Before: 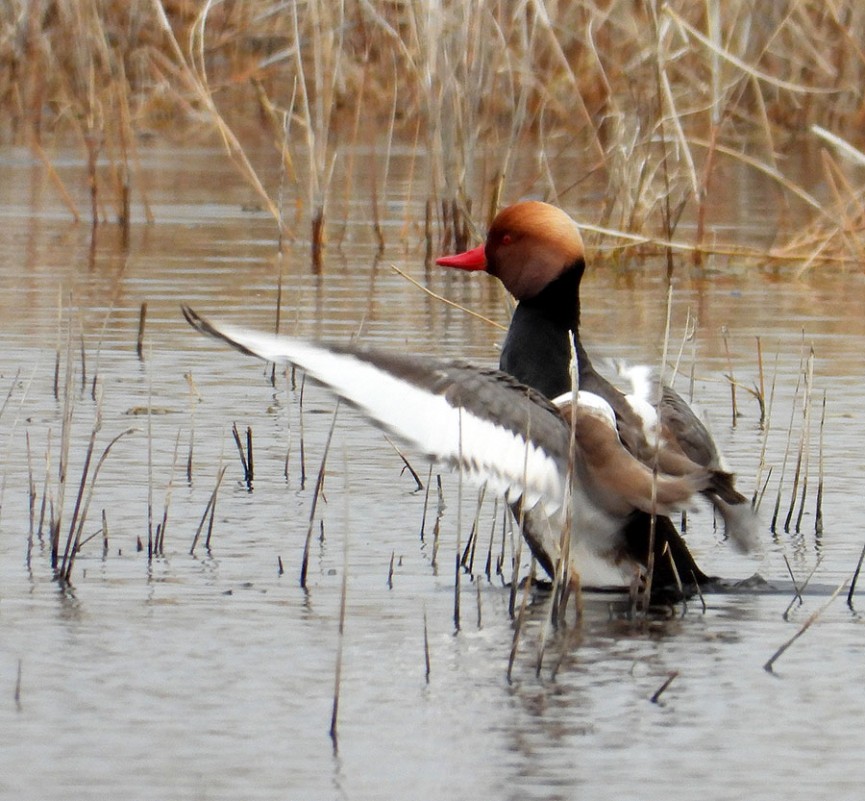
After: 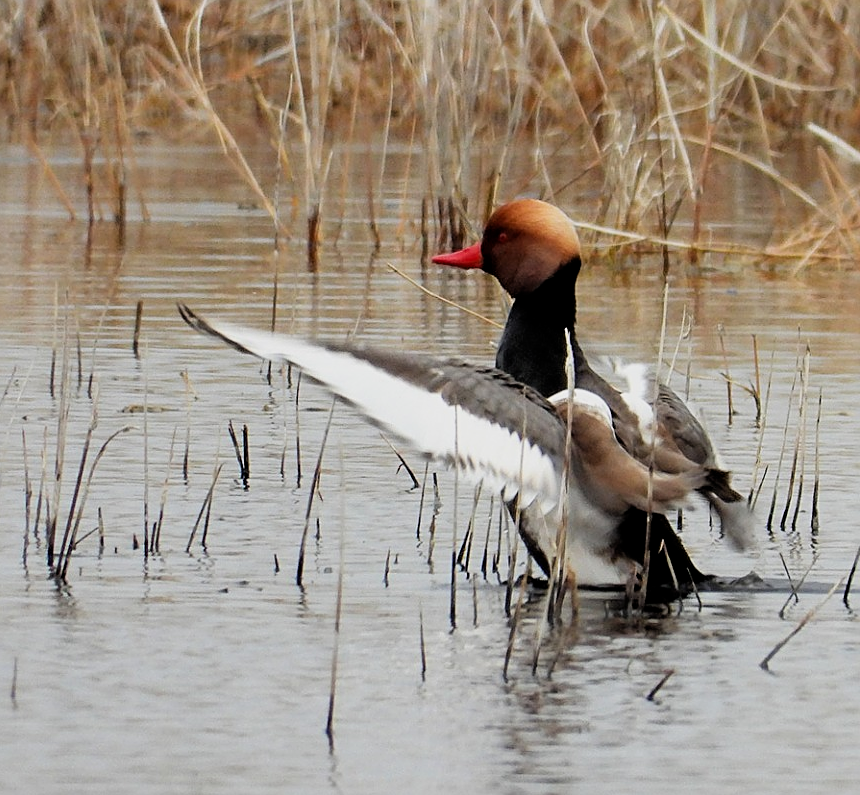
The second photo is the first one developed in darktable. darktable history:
crop and rotate: left 0.545%, top 0.25%, bottom 0.383%
sharpen: on, module defaults
filmic rgb: middle gray luminance 9.25%, black relative exposure -10.53 EV, white relative exposure 3.45 EV, threshold 5.95 EV, target black luminance 0%, hardness 6, latitude 59.54%, contrast 1.091, highlights saturation mix 5.95%, shadows ↔ highlights balance 29.6%, enable highlight reconstruction true
